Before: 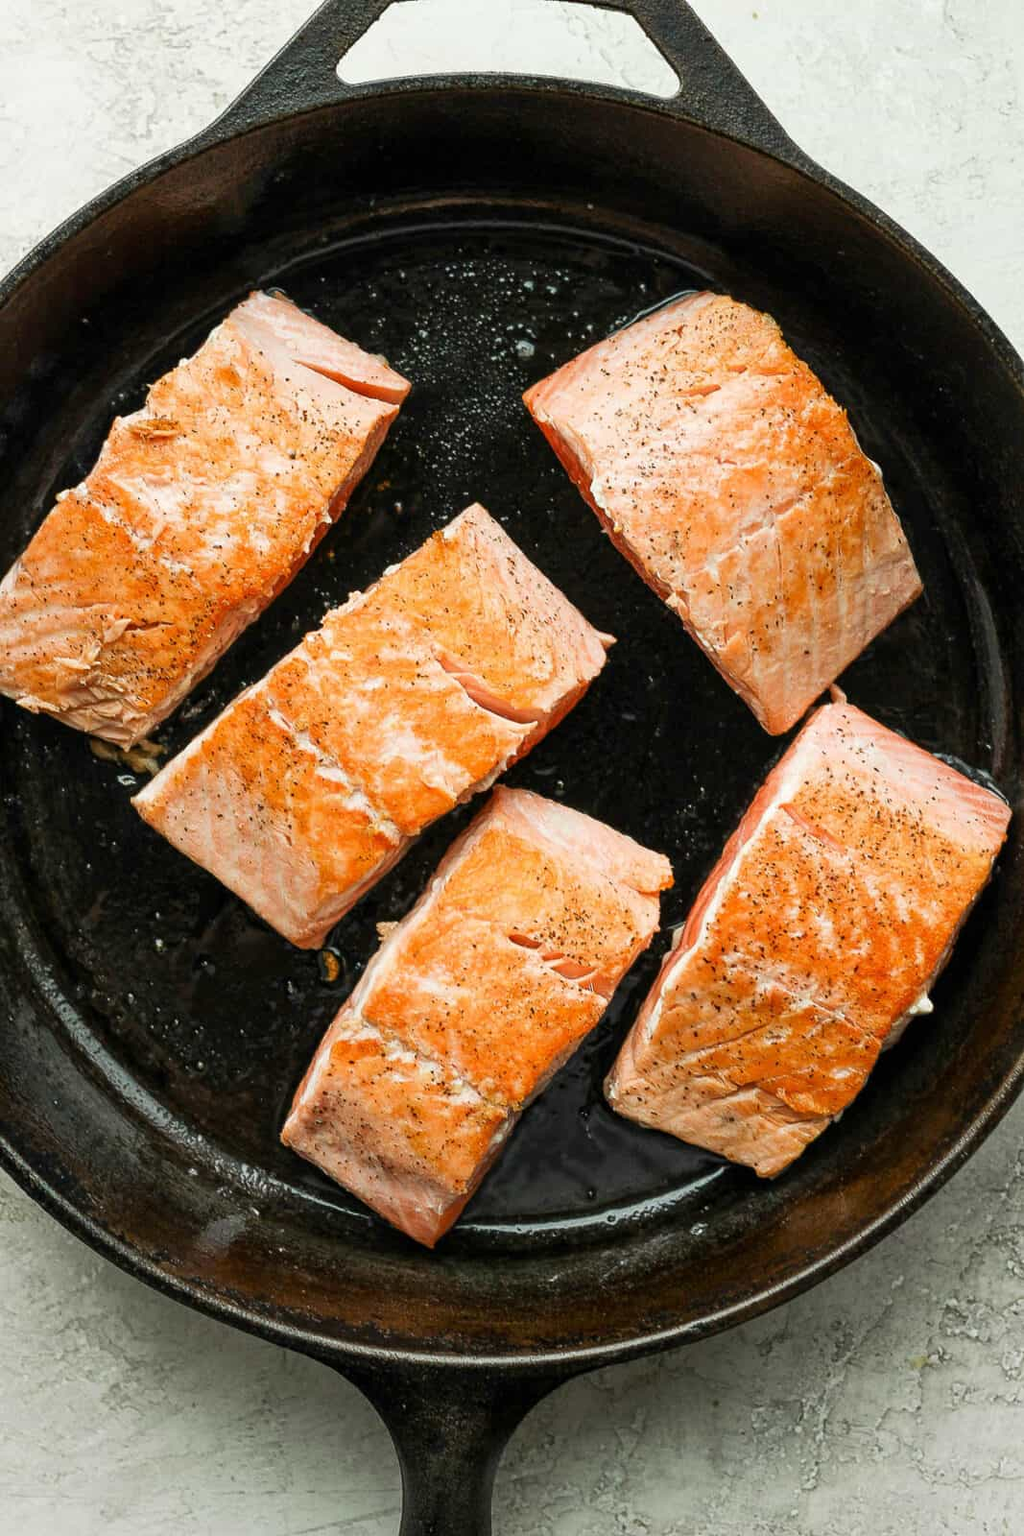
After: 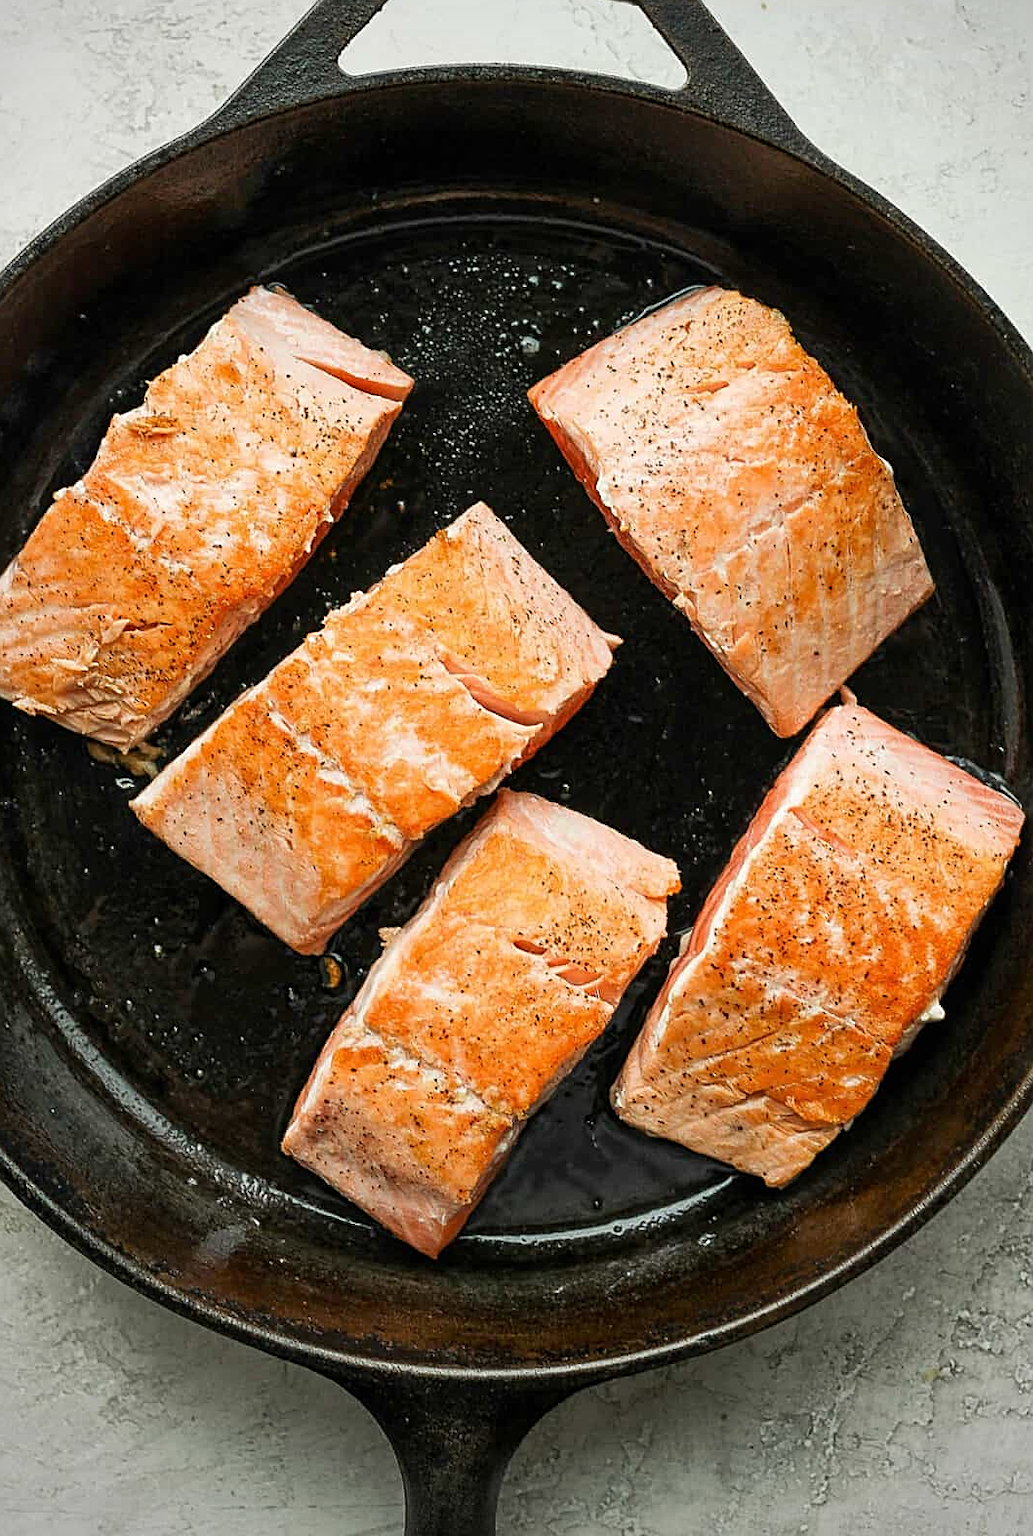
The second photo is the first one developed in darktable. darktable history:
vignetting: fall-off radius 60.86%
sharpen: on, module defaults
color correction: highlights b* -0.02
crop: left 0.468%, top 0.649%, right 0.235%, bottom 0.96%
